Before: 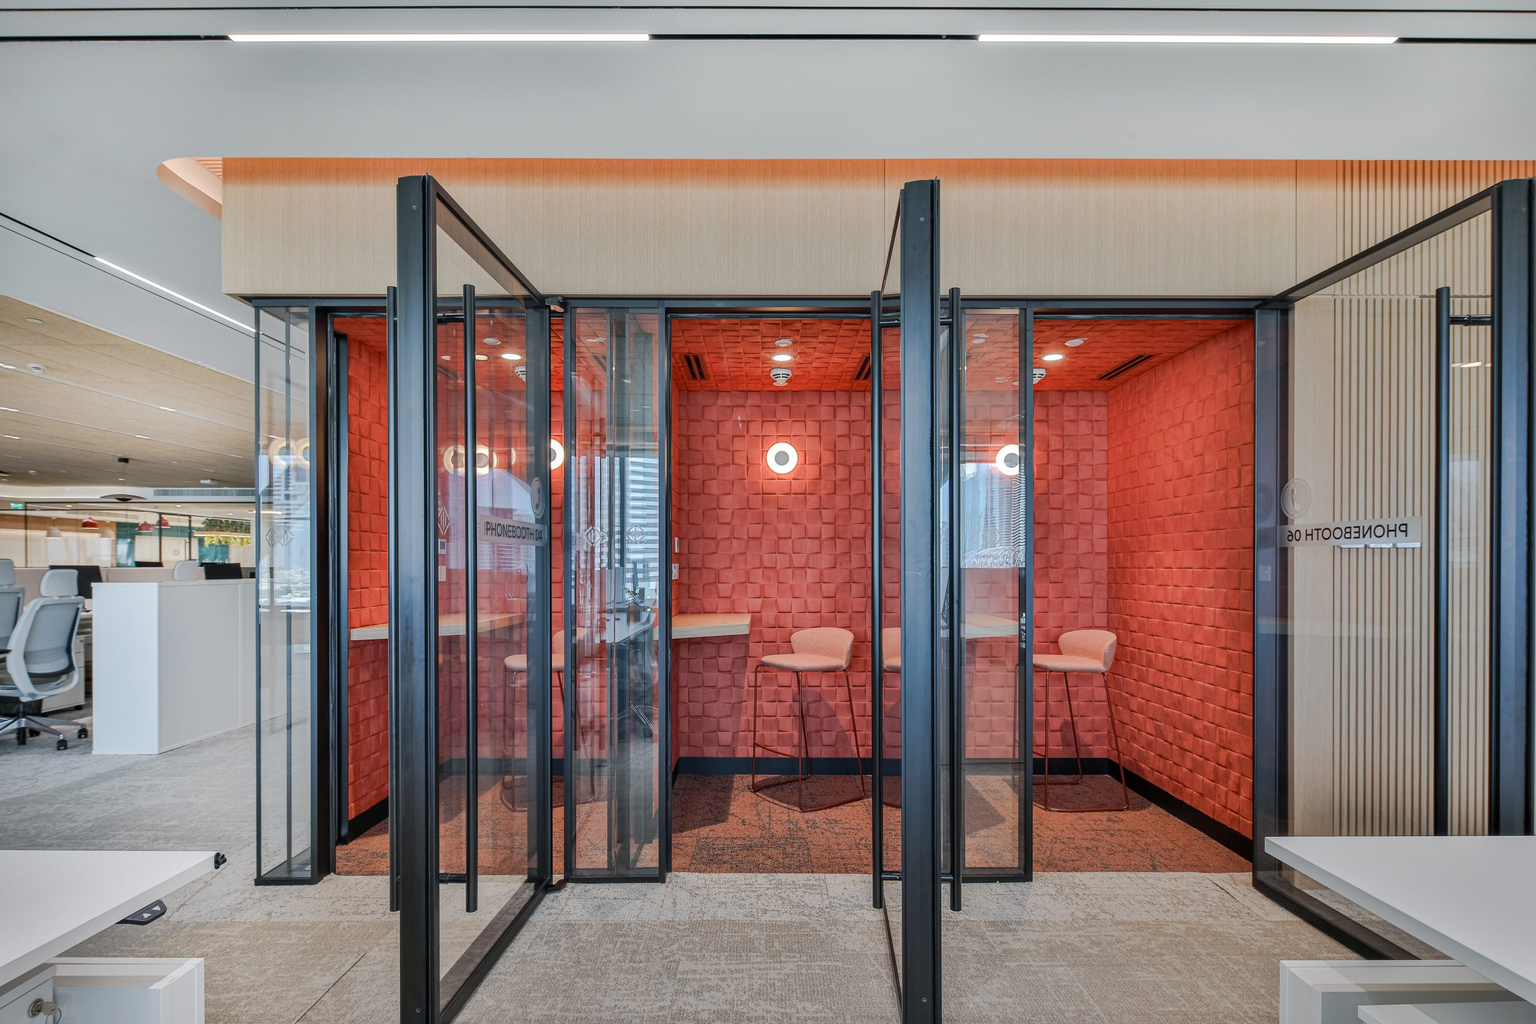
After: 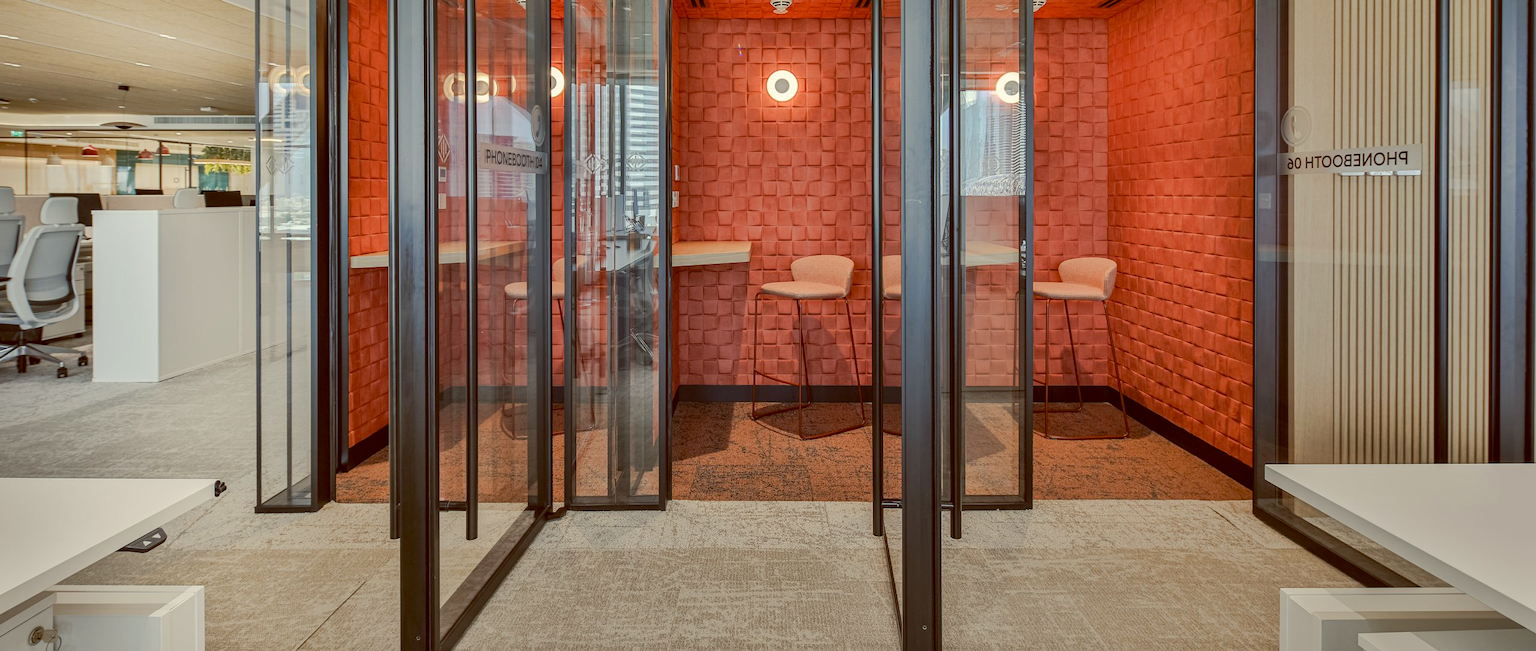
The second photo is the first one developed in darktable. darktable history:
color balance: lift [1.001, 1.007, 1, 0.993], gamma [1.023, 1.026, 1.01, 0.974], gain [0.964, 1.059, 1.073, 0.927]
crop and rotate: top 36.435%
